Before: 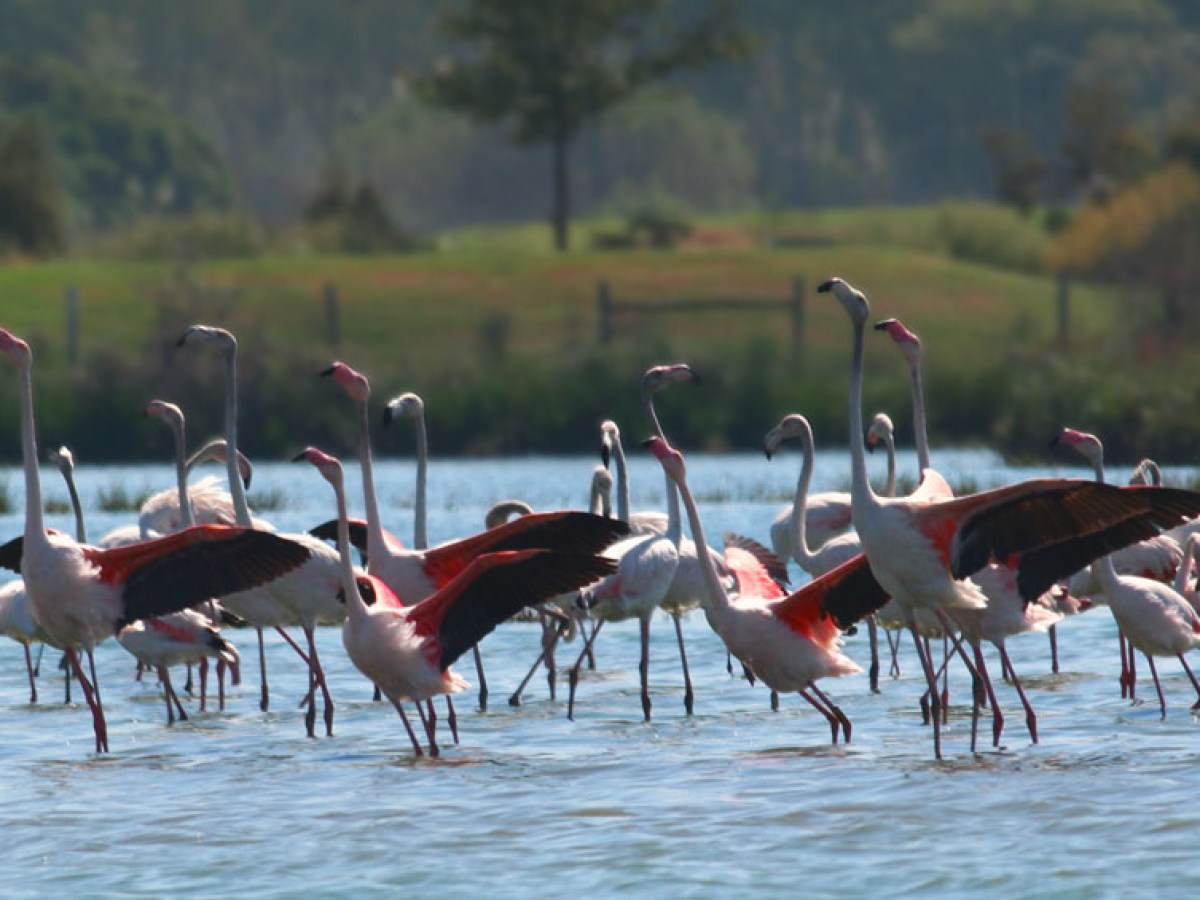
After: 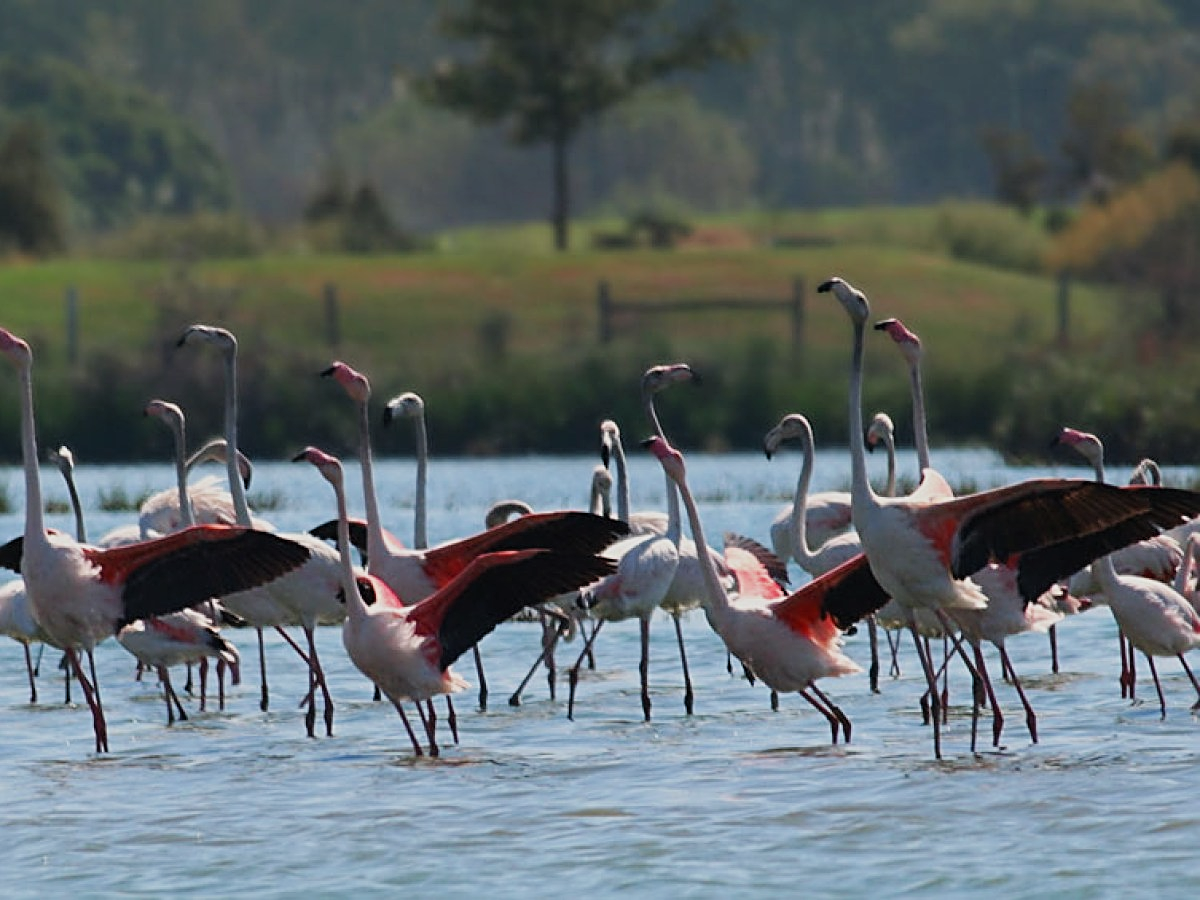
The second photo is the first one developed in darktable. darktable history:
sharpen: radius 2.543, amount 0.636
filmic rgb: white relative exposure 3.8 EV, hardness 4.35
